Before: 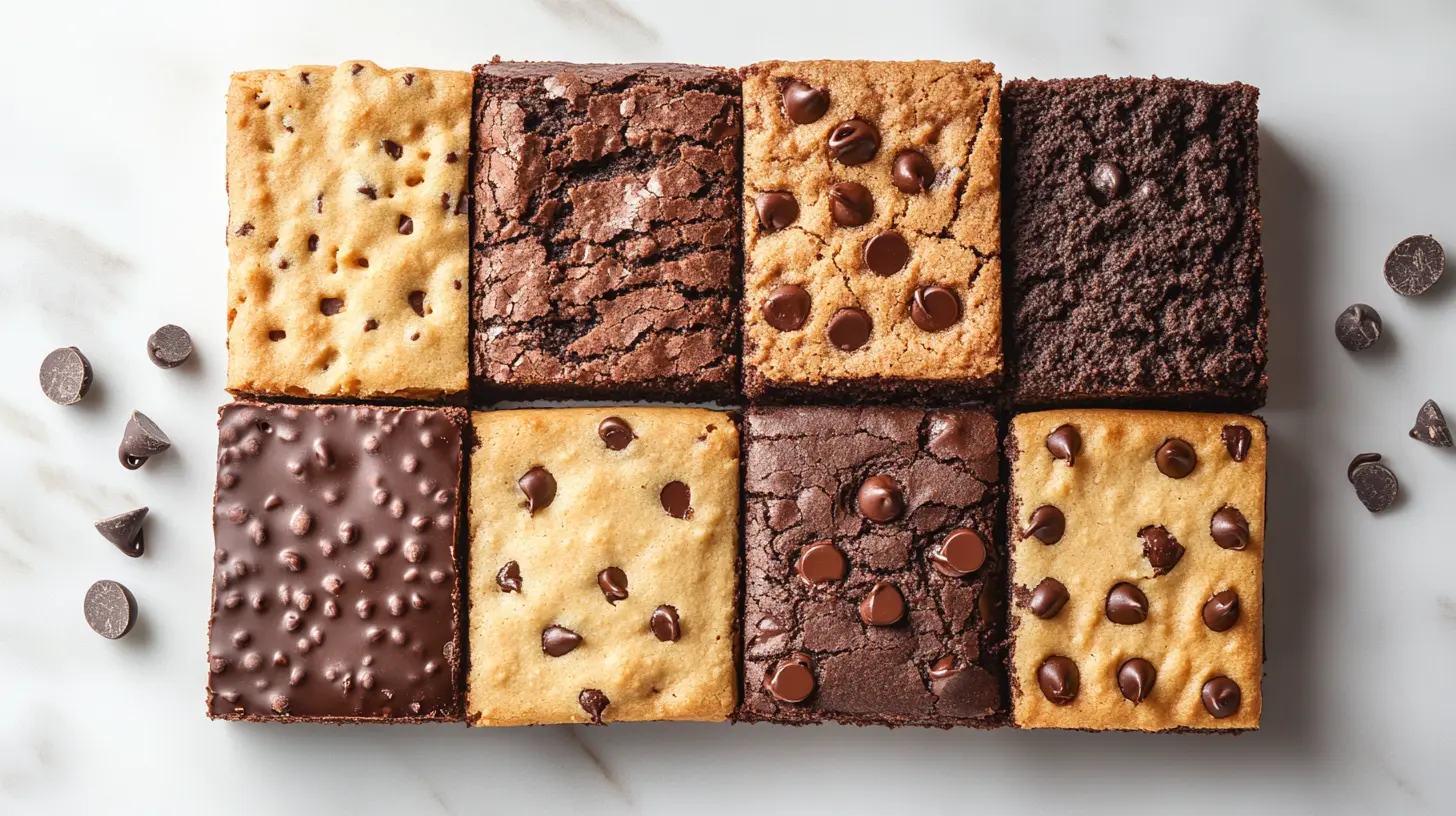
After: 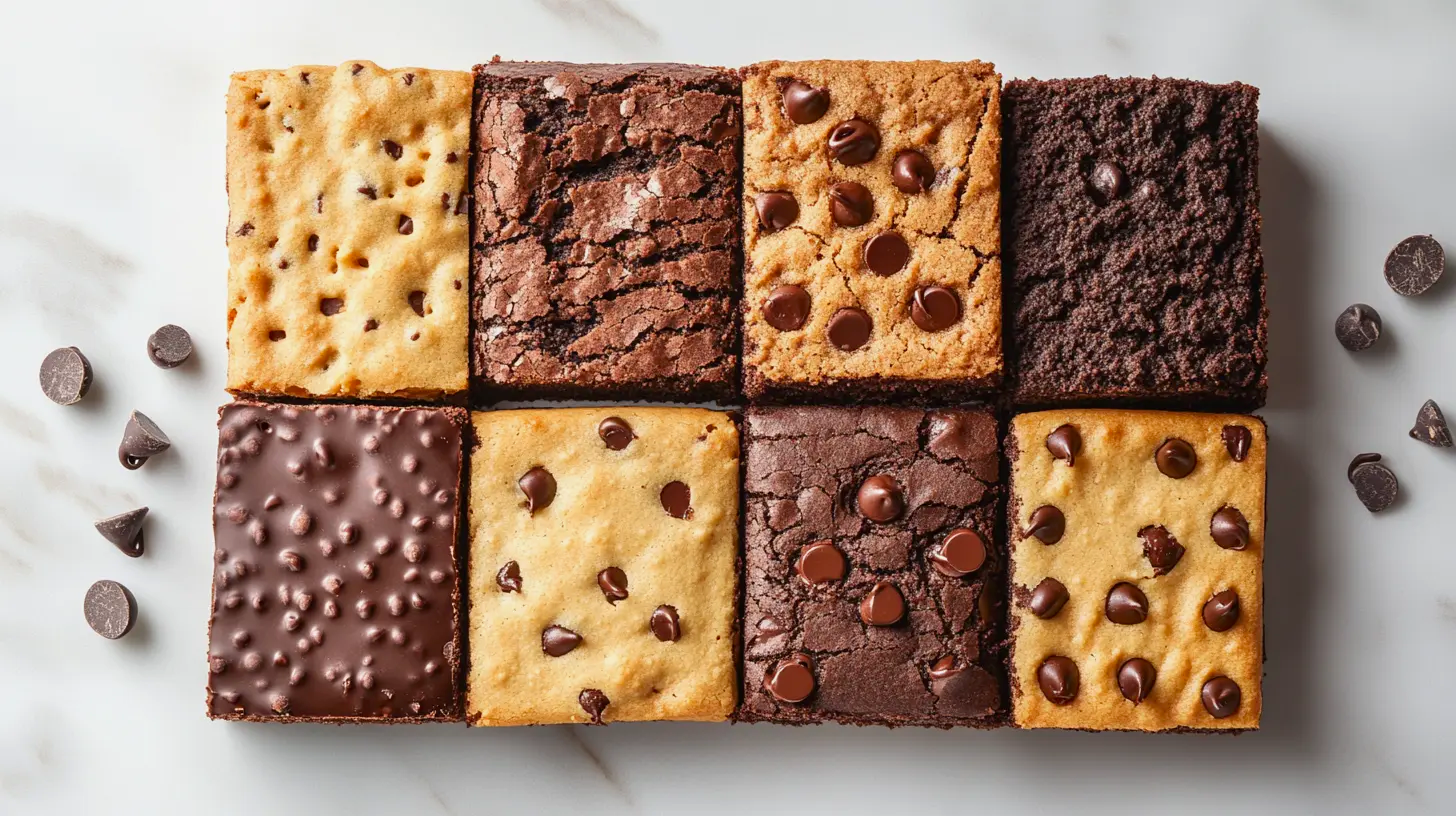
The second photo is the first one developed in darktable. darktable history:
exposure: black level correction 0.001, exposure -0.123 EV, compensate highlight preservation false
contrast brightness saturation: saturation 0.129
